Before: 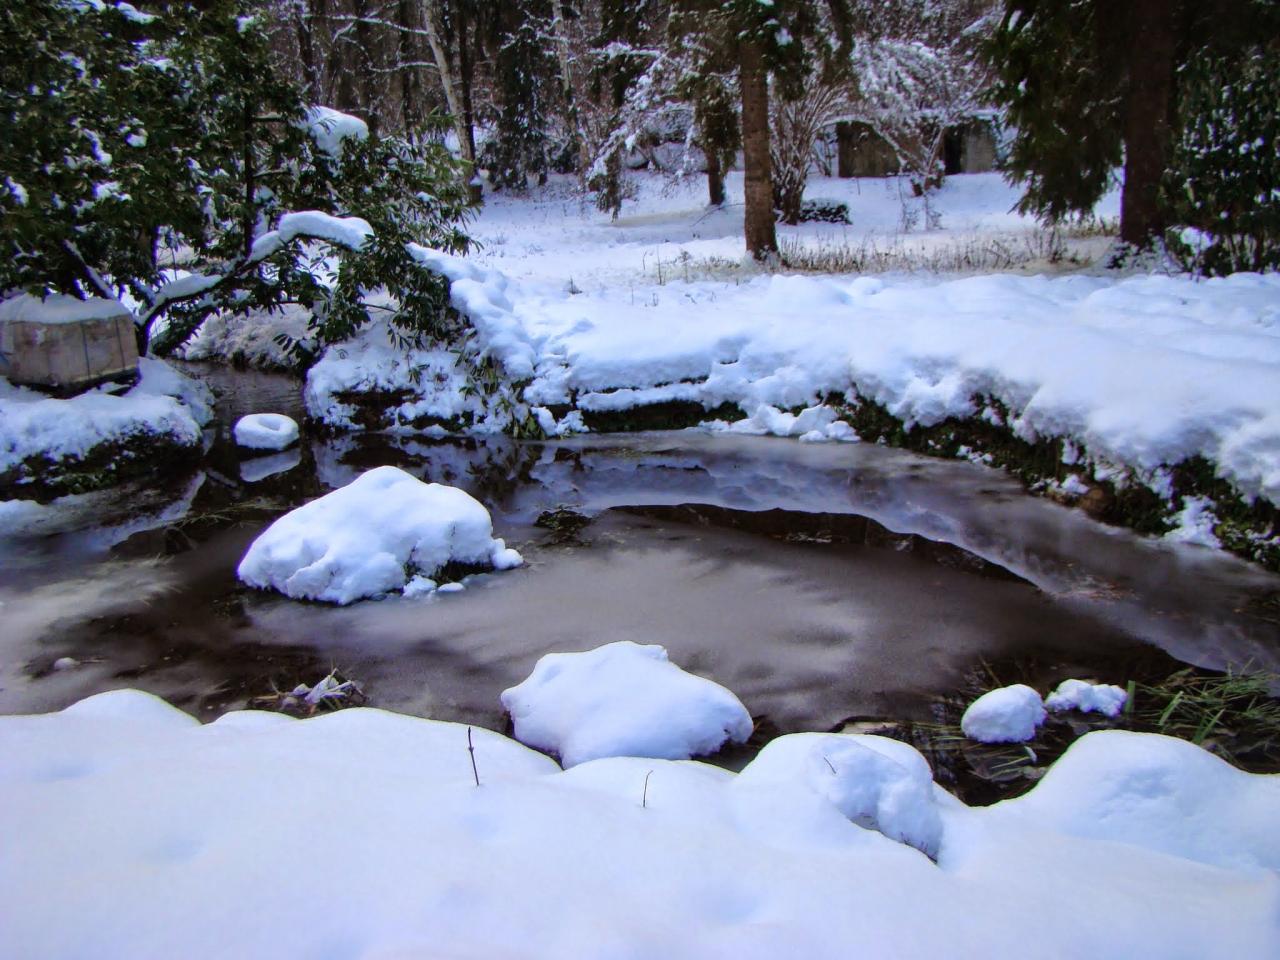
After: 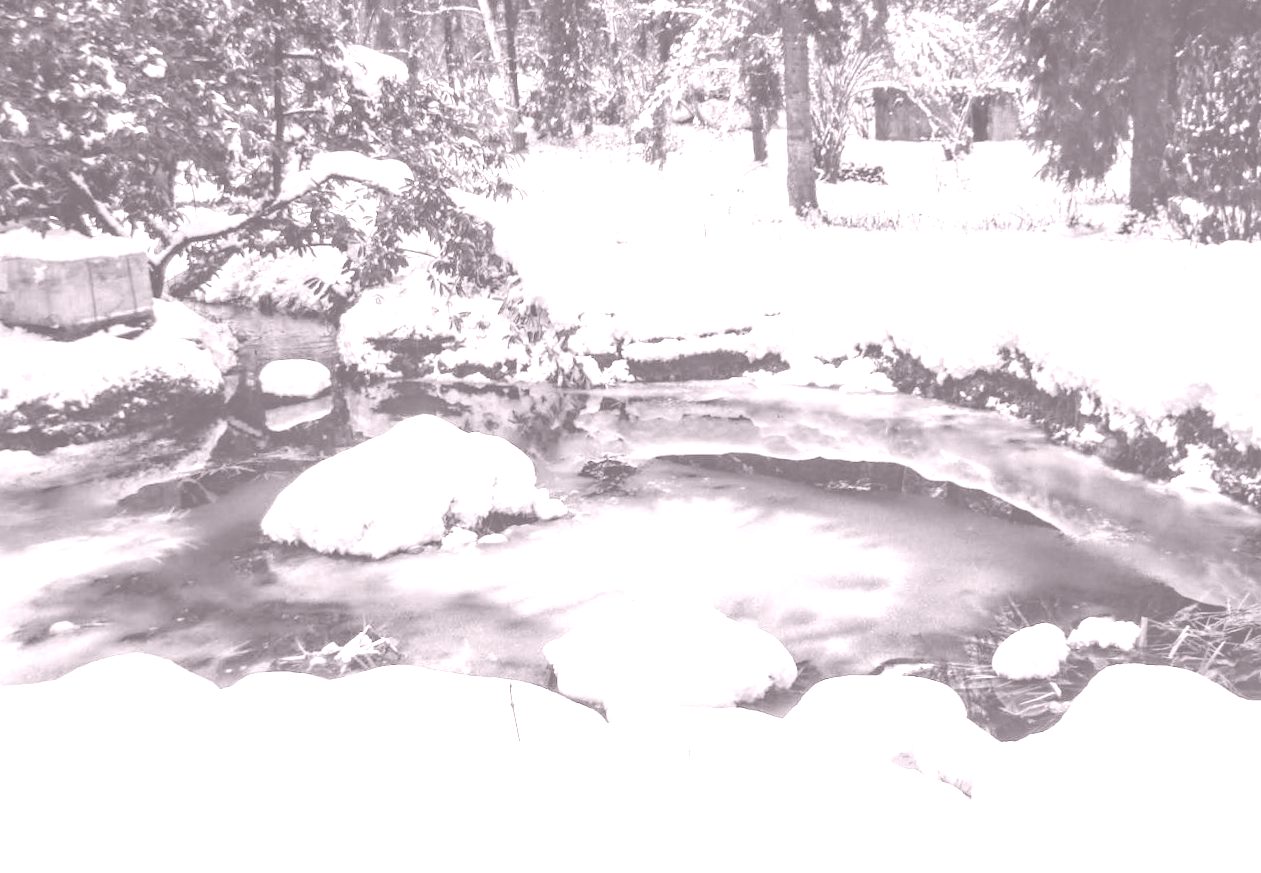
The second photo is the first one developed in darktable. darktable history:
rotate and perspective: rotation -0.013°, lens shift (vertical) -0.027, lens shift (horizontal) 0.178, crop left 0.016, crop right 0.989, crop top 0.082, crop bottom 0.918
local contrast: on, module defaults
exposure: black level correction 0.001, exposure 0.5 EV, compensate exposure bias true, compensate highlight preservation false
colorize: hue 25.2°, saturation 83%, source mix 82%, lightness 79%, version 1
